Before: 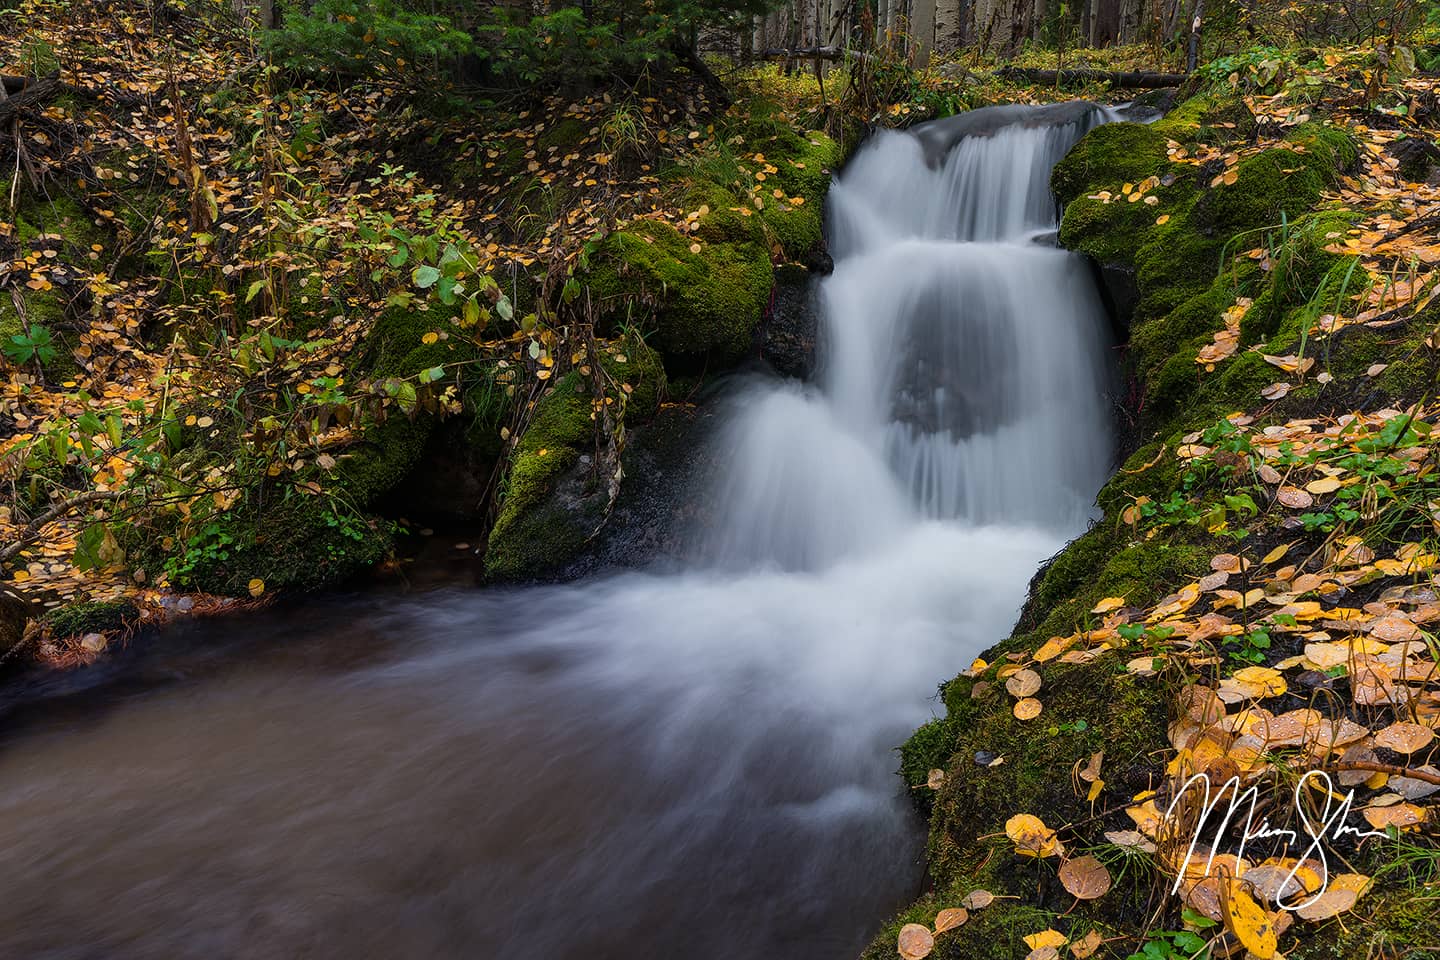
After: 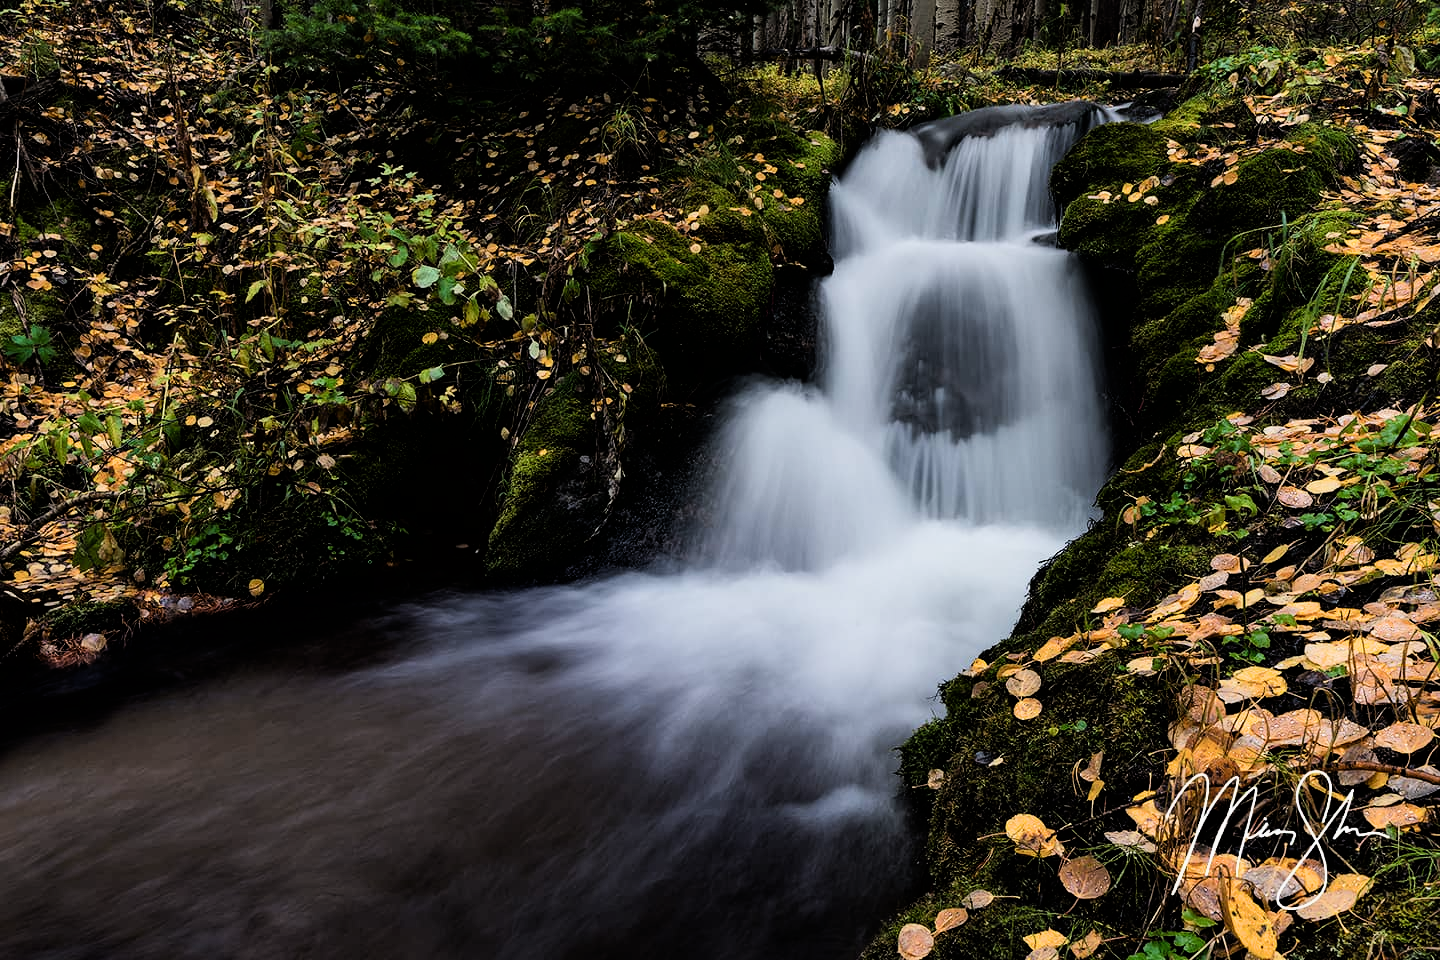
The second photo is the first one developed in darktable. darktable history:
white balance: emerald 1
filmic rgb: black relative exposure -5.42 EV, white relative exposure 2.85 EV, dynamic range scaling -37.73%, hardness 4, contrast 1.605, highlights saturation mix -0.93%
